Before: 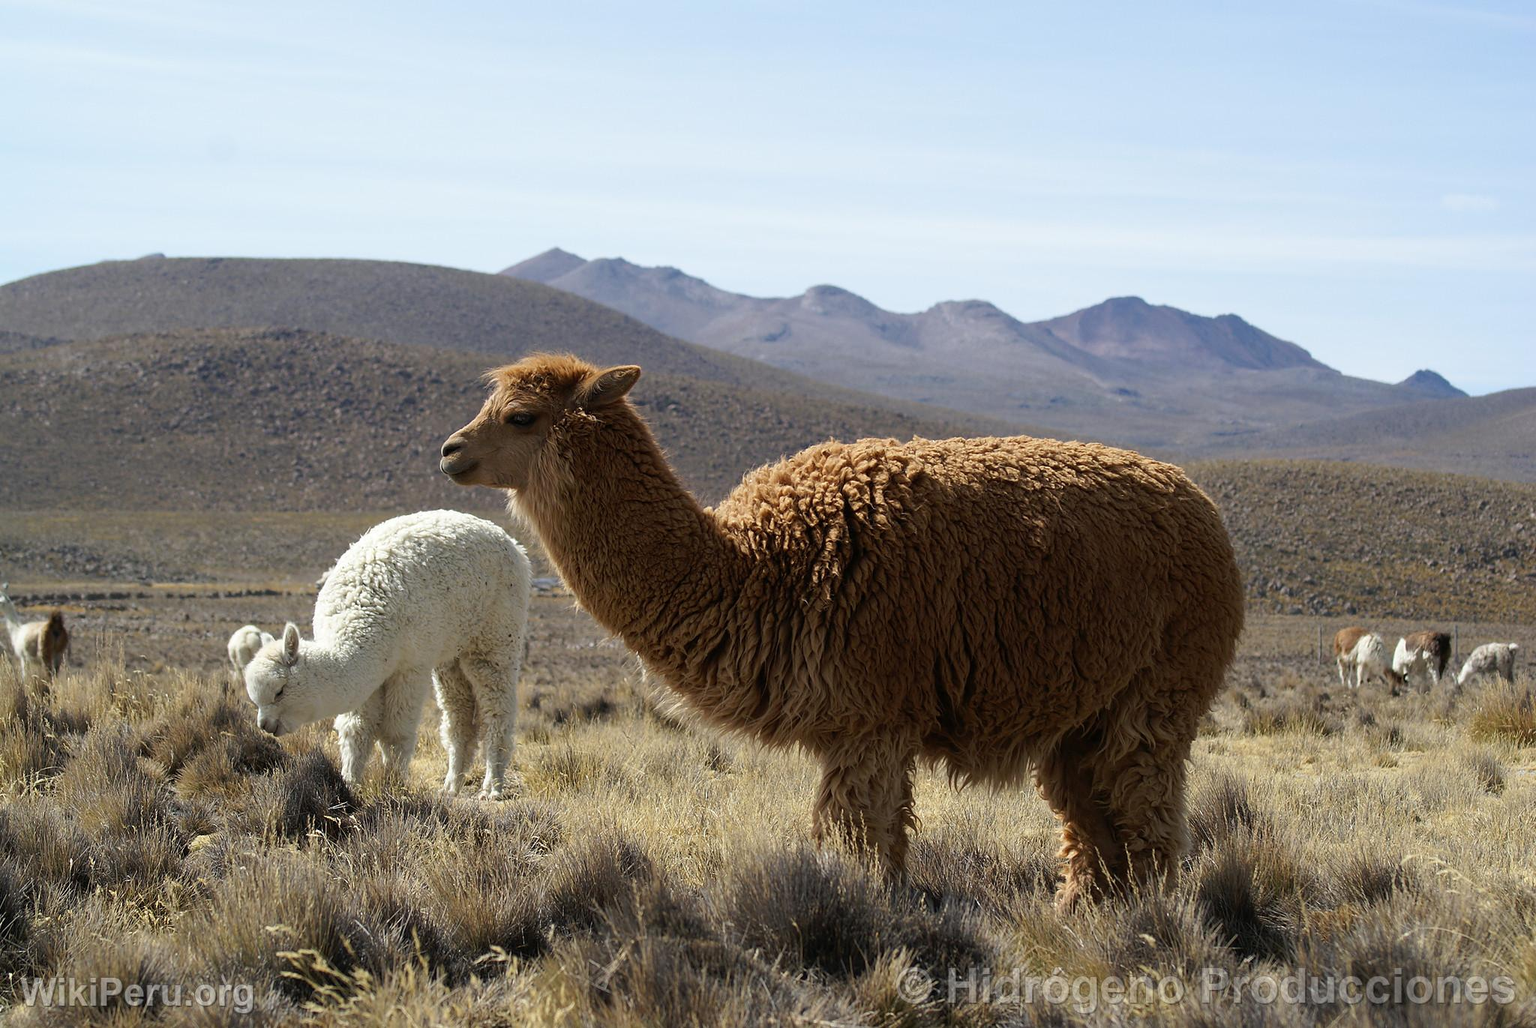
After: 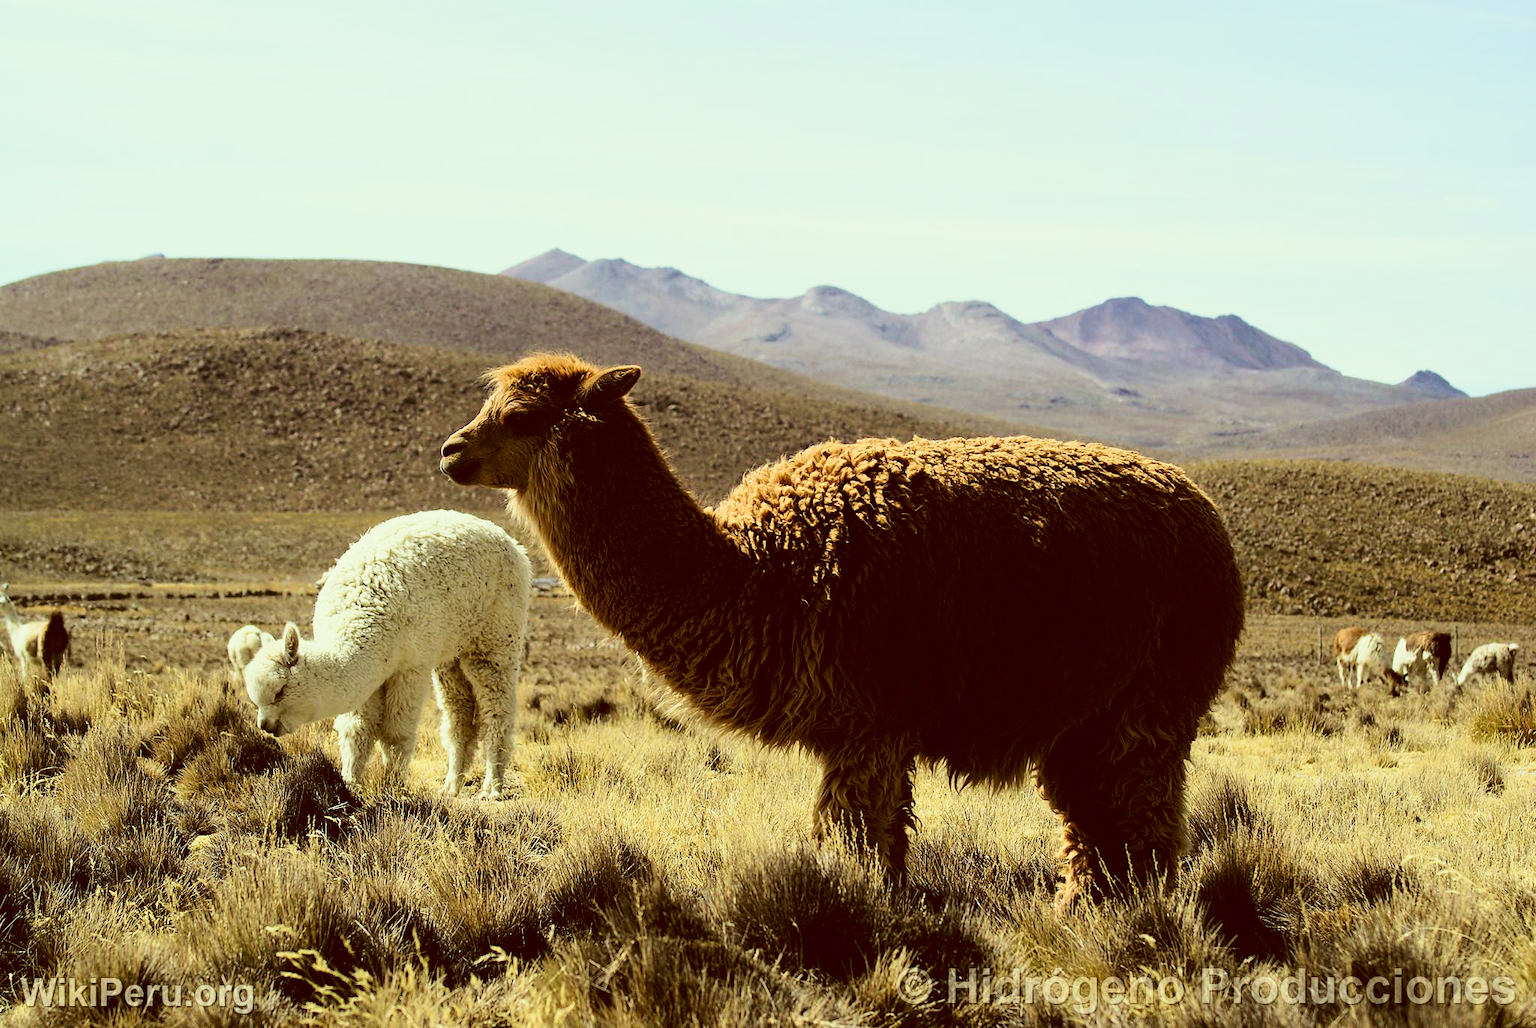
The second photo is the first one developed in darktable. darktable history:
filmic rgb: black relative exposure -5 EV, white relative exposure 3.5 EV, hardness 3.19, contrast 1.4, highlights saturation mix -50%
contrast brightness saturation: contrast 0.2, brightness 0.16, saturation 0.22
color correction: highlights a* -5.94, highlights b* 9.48, shadows a* 10.12, shadows b* 23.94
velvia: on, module defaults
